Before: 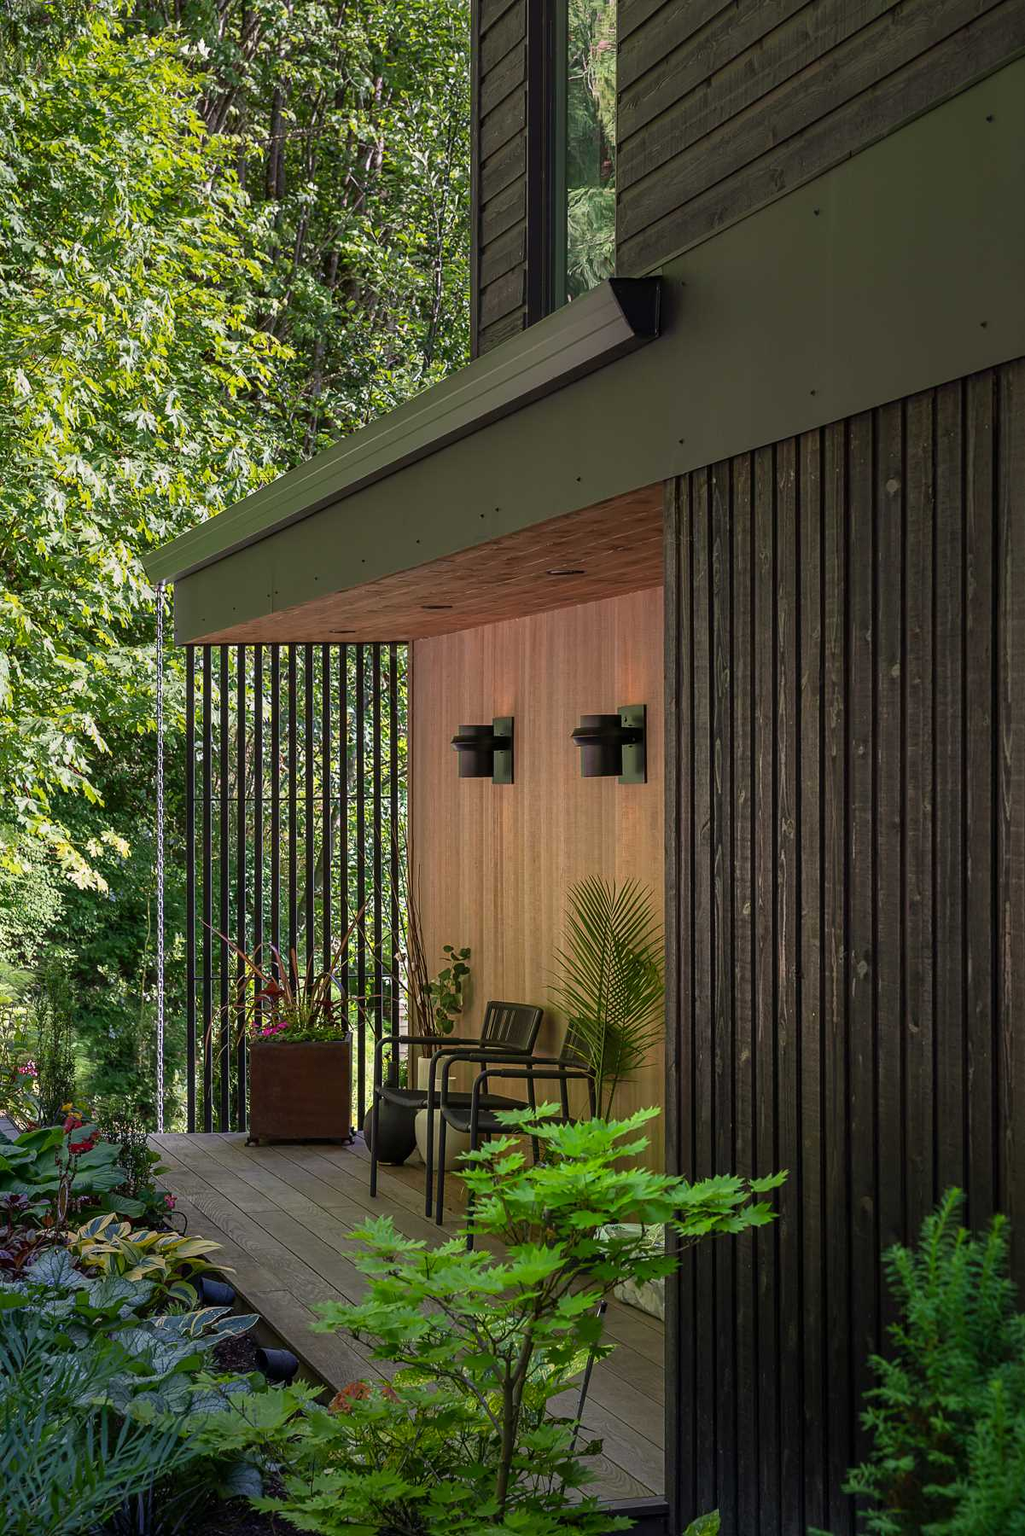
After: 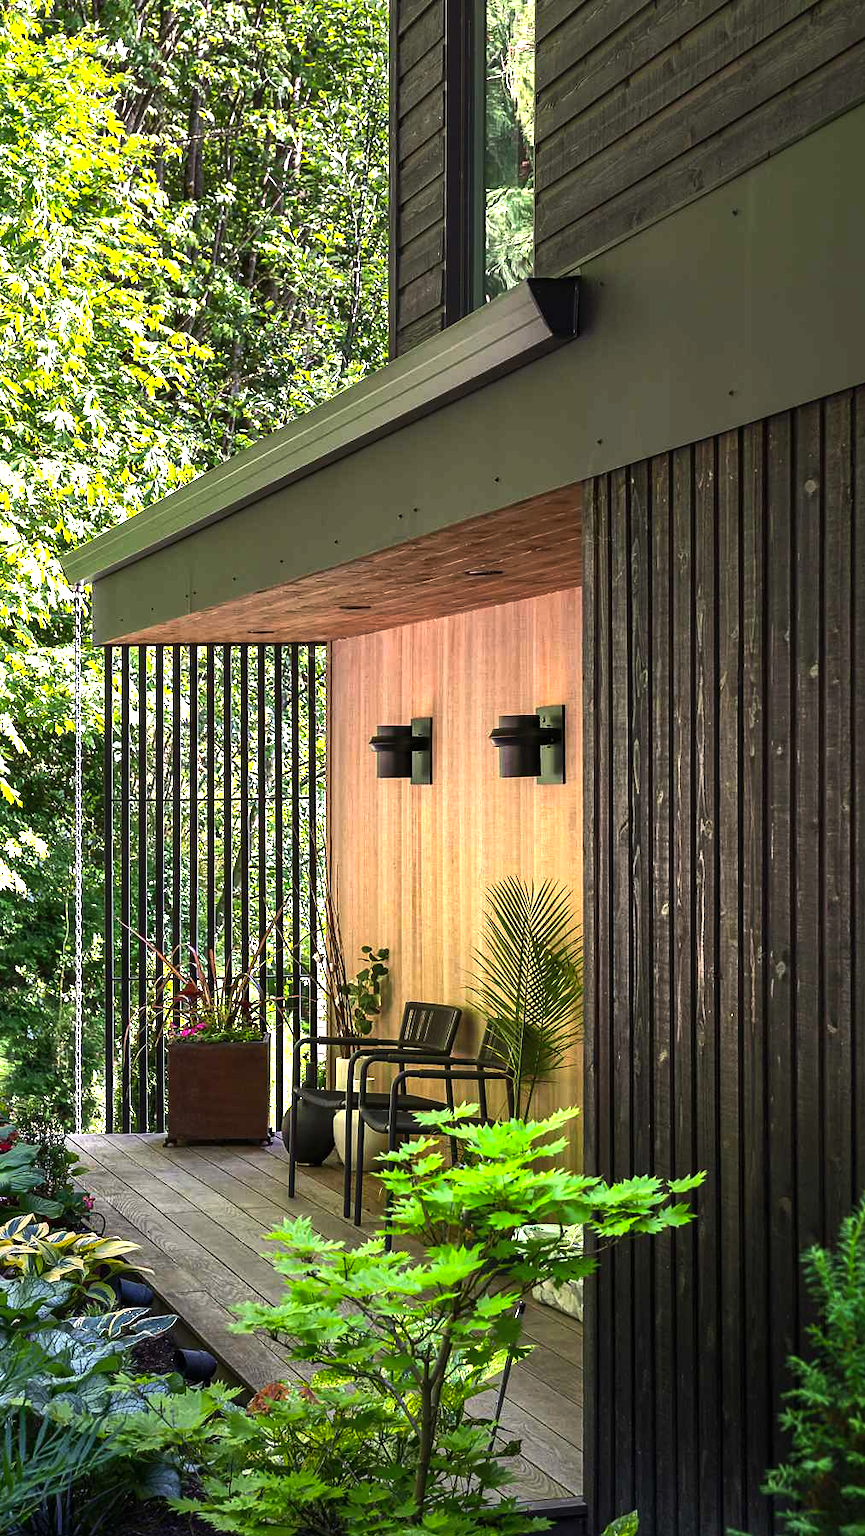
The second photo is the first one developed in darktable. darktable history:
exposure: black level correction 0, exposure 1.541 EV, compensate highlight preservation false
crop: left 7.996%, right 7.512%
color balance rgb: perceptual saturation grading › global saturation 7.789%, perceptual saturation grading › shadows 3.747%, perceptual brilliance grading › highlights 3.773%, perceptual brilliance grading › mid-tones -17.974%, perceptual brilliance grading › shadows -40.65%
